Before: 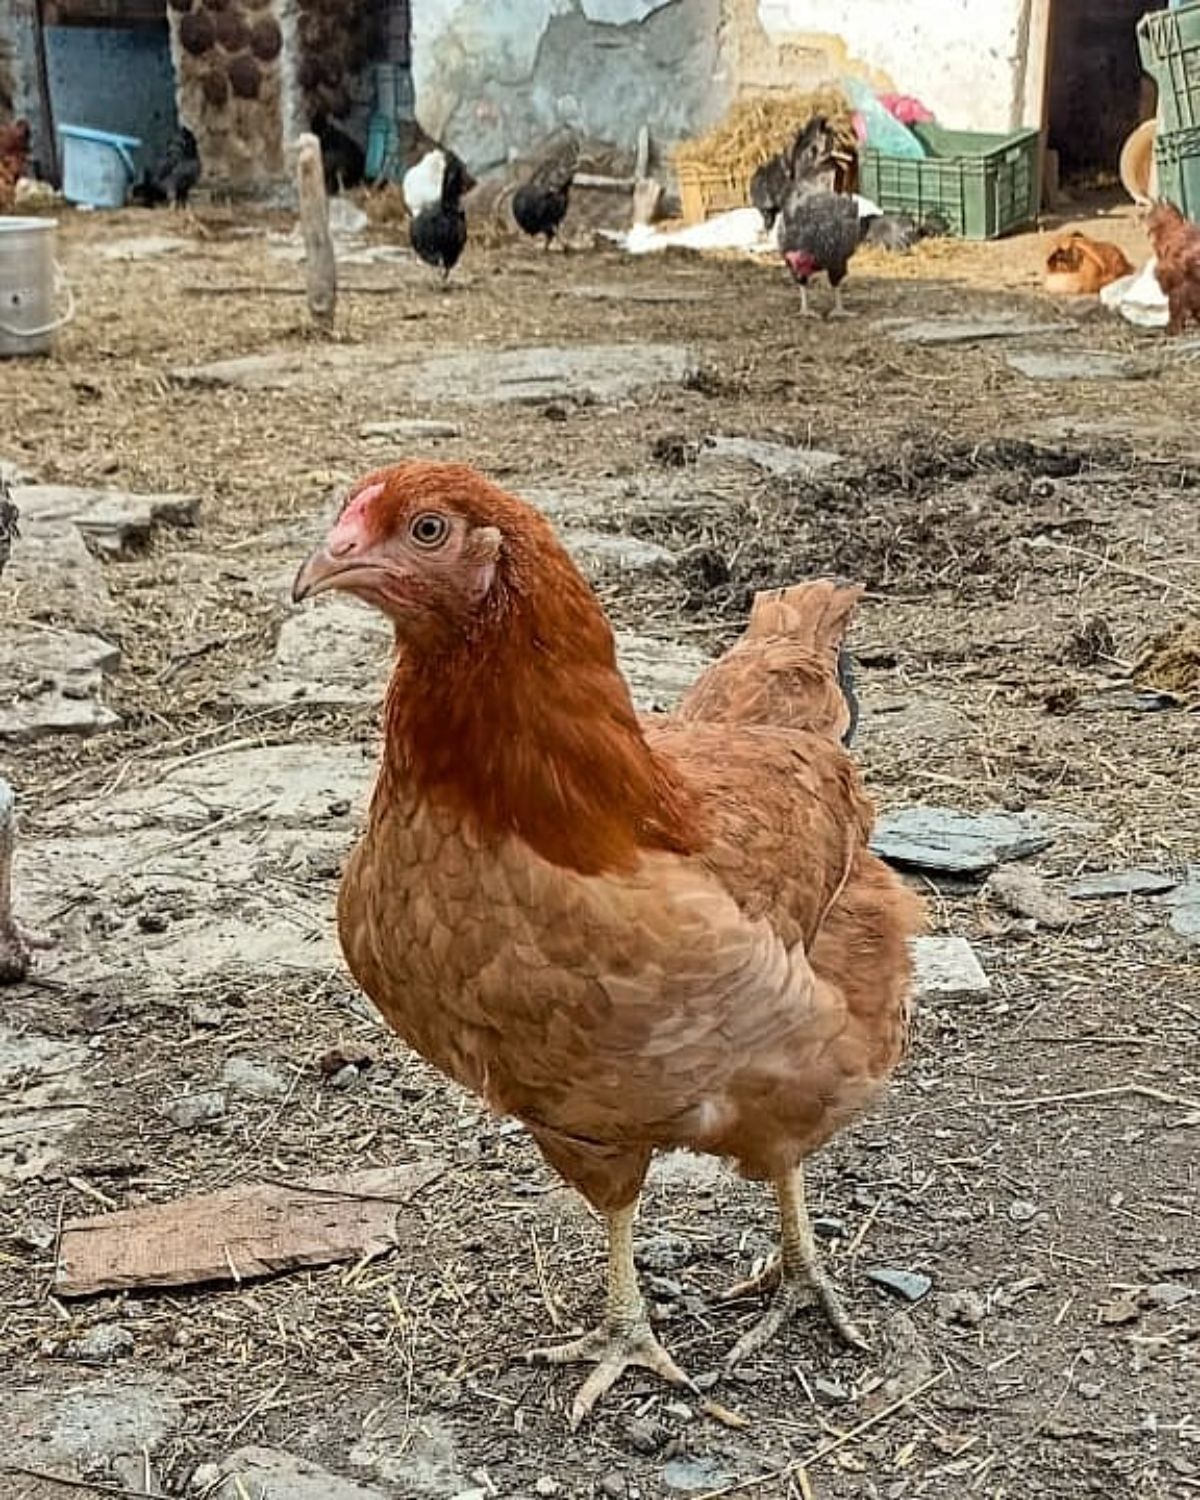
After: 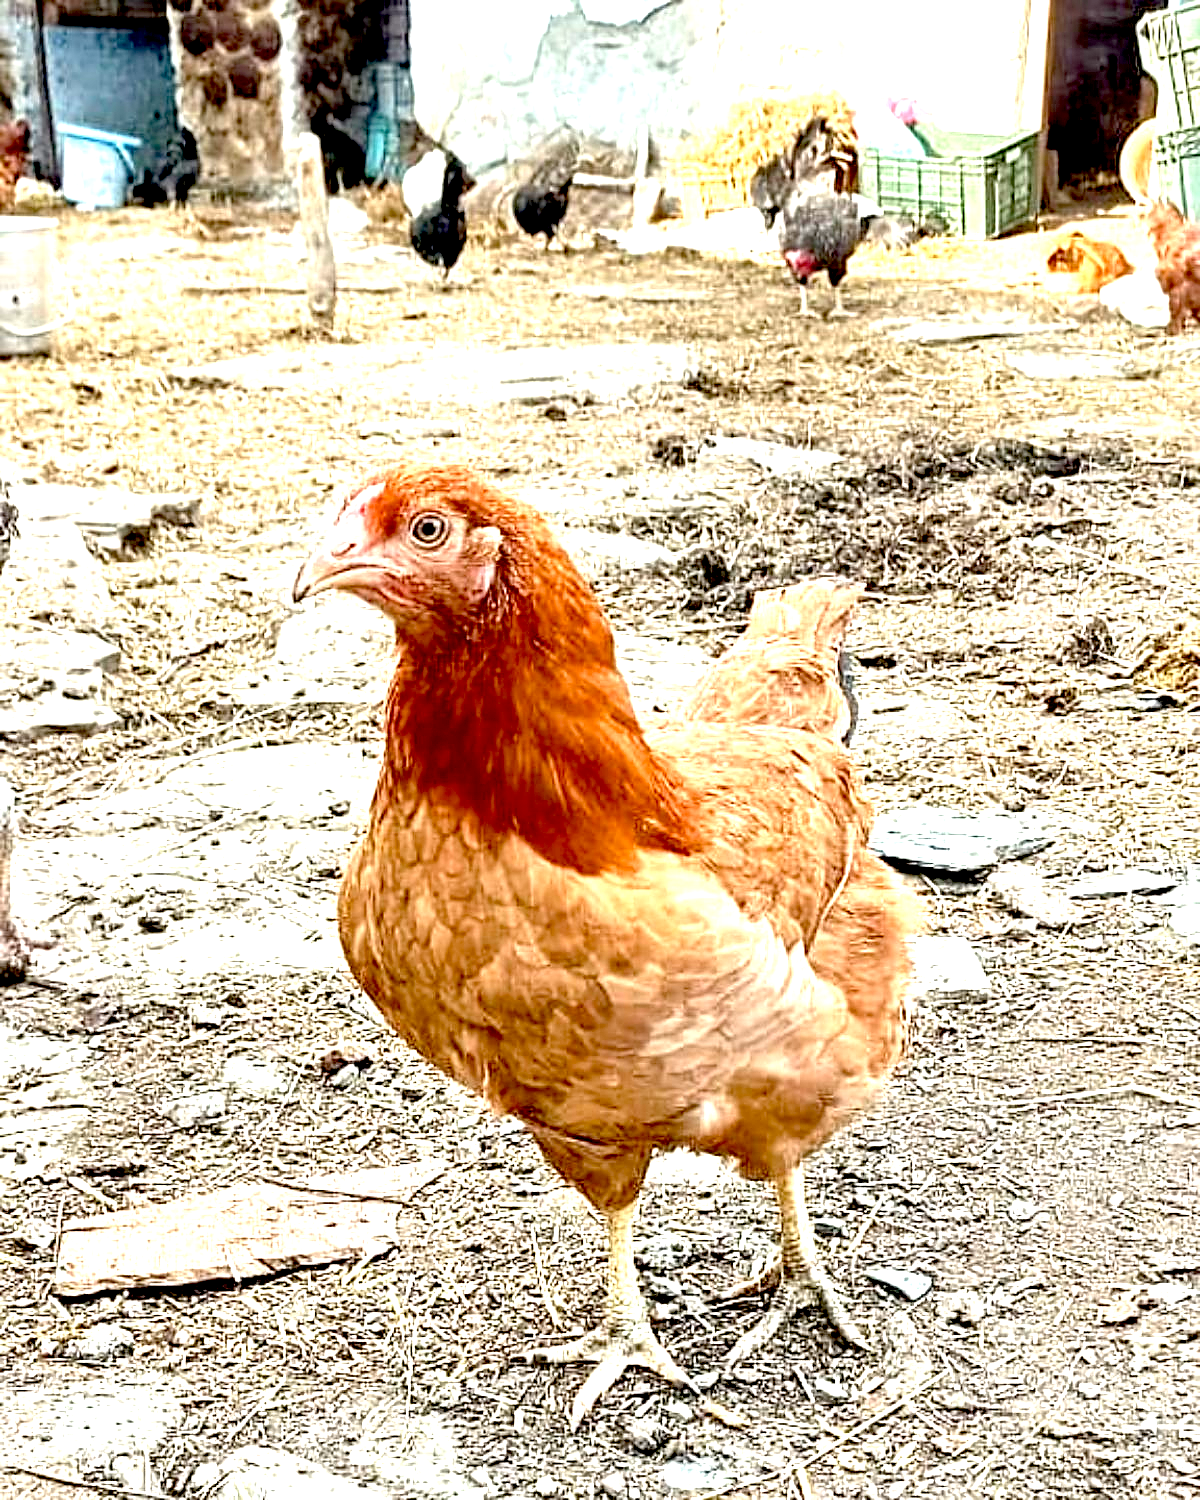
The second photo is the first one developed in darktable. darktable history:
exposure: black level correction 0.014, exposure 1.769 EV, compensate highlight preservation false
sharpen: radius 1.043
